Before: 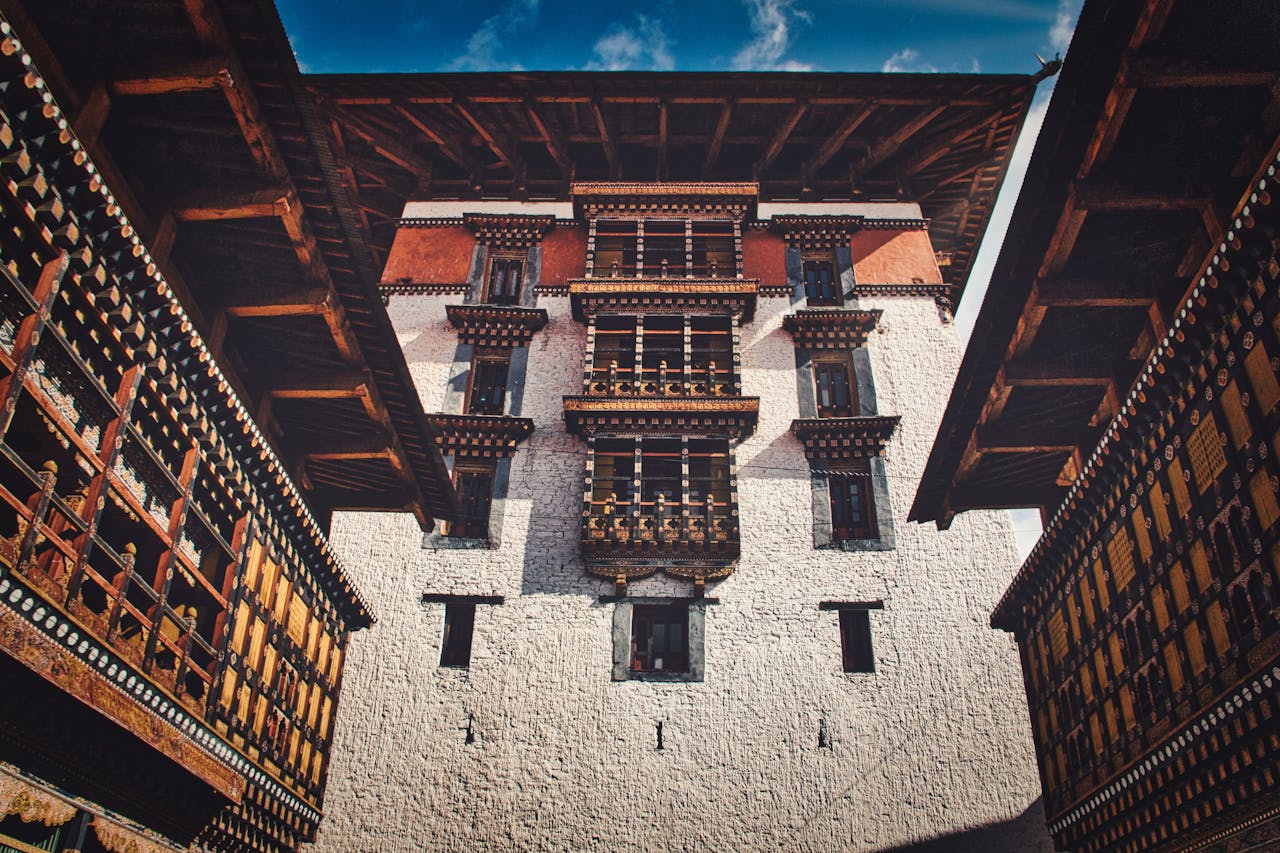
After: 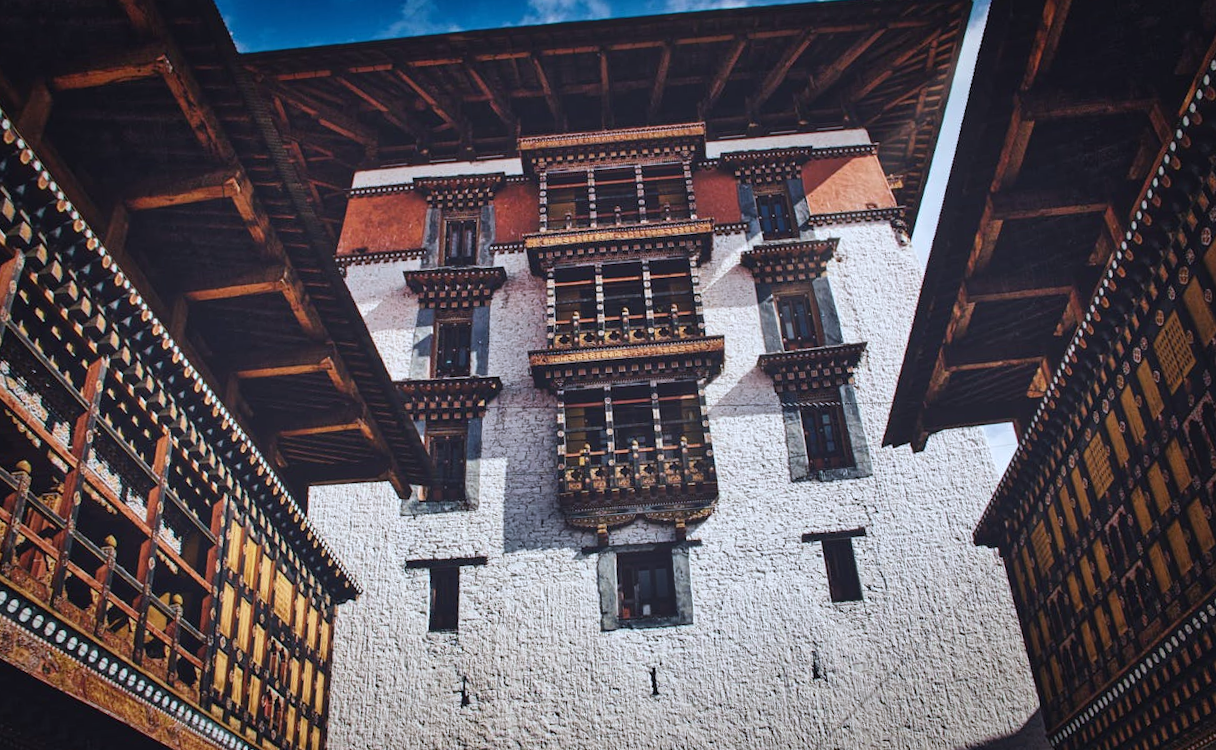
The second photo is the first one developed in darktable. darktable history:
white balance: red 0.931, blue 1.11
rotate and perspective: rotation -5°, crop left 0.05, crop right 0.952, crop top 0.11, crop bottom 0.89
